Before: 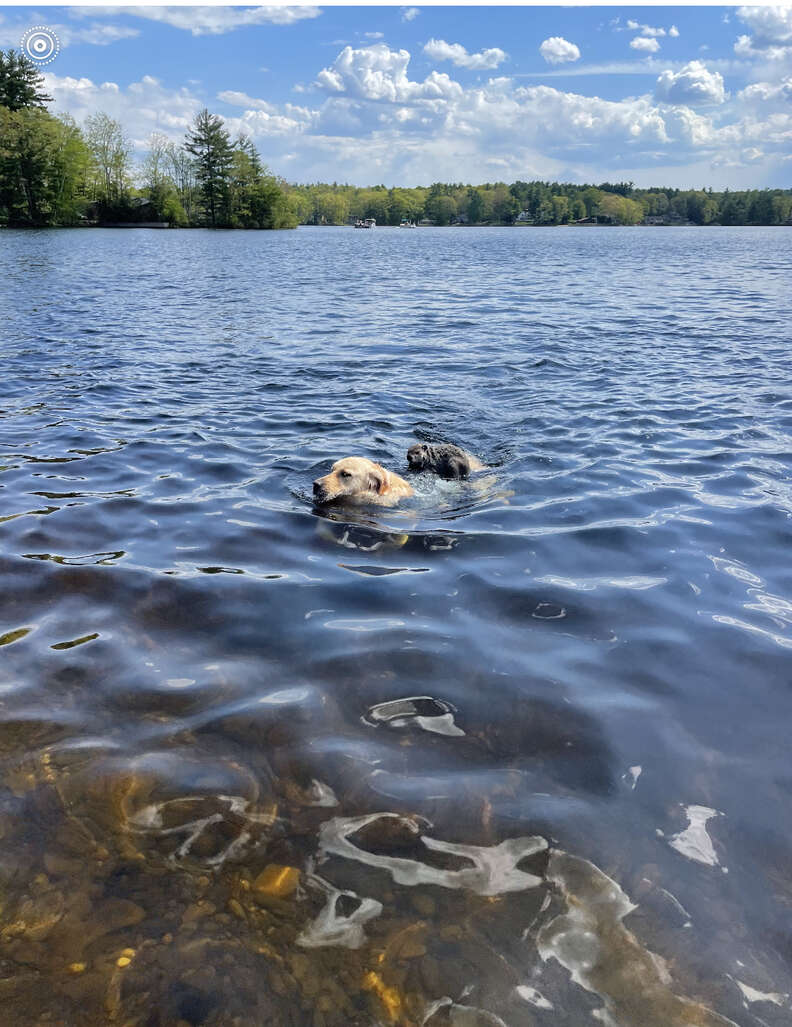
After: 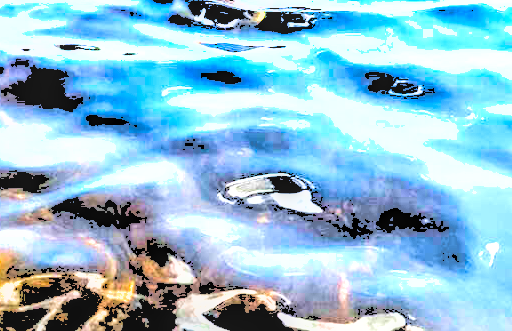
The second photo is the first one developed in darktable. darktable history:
crop: left 18.096%, top 50.961%, right 17.247%, bottom 16.797%
local contrast: on, module defaults
velvia: strength 16.52%
levels: white 99.94%, levels [0.246, 0.256, 0.506]
shadows and highlights: highlights -59.84
